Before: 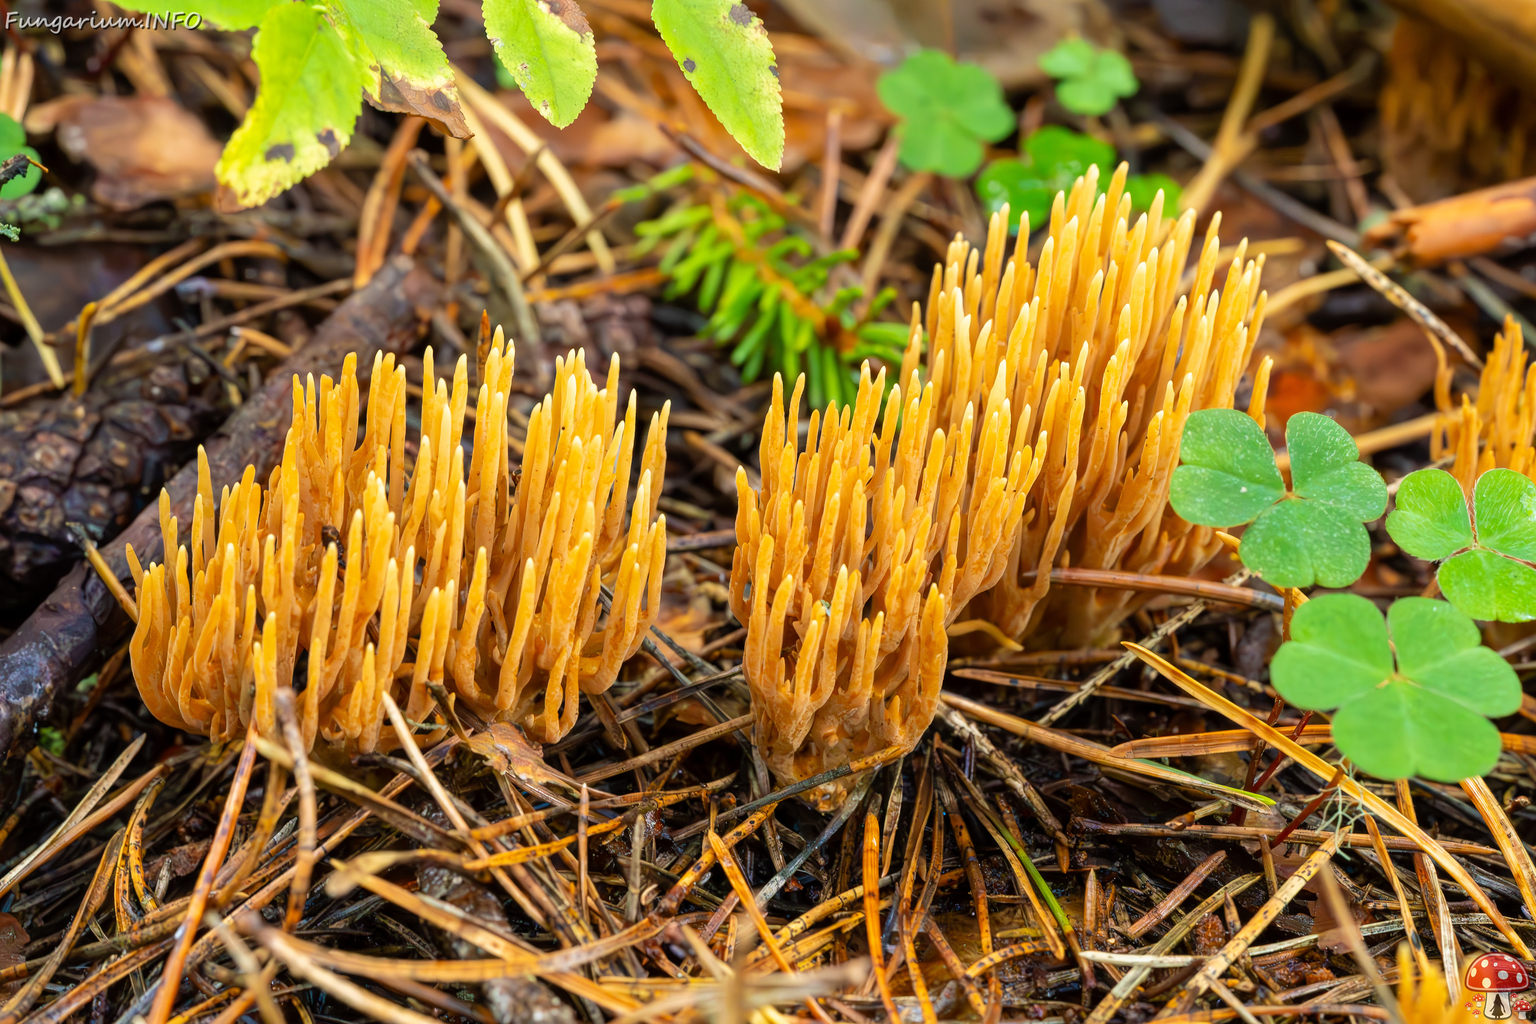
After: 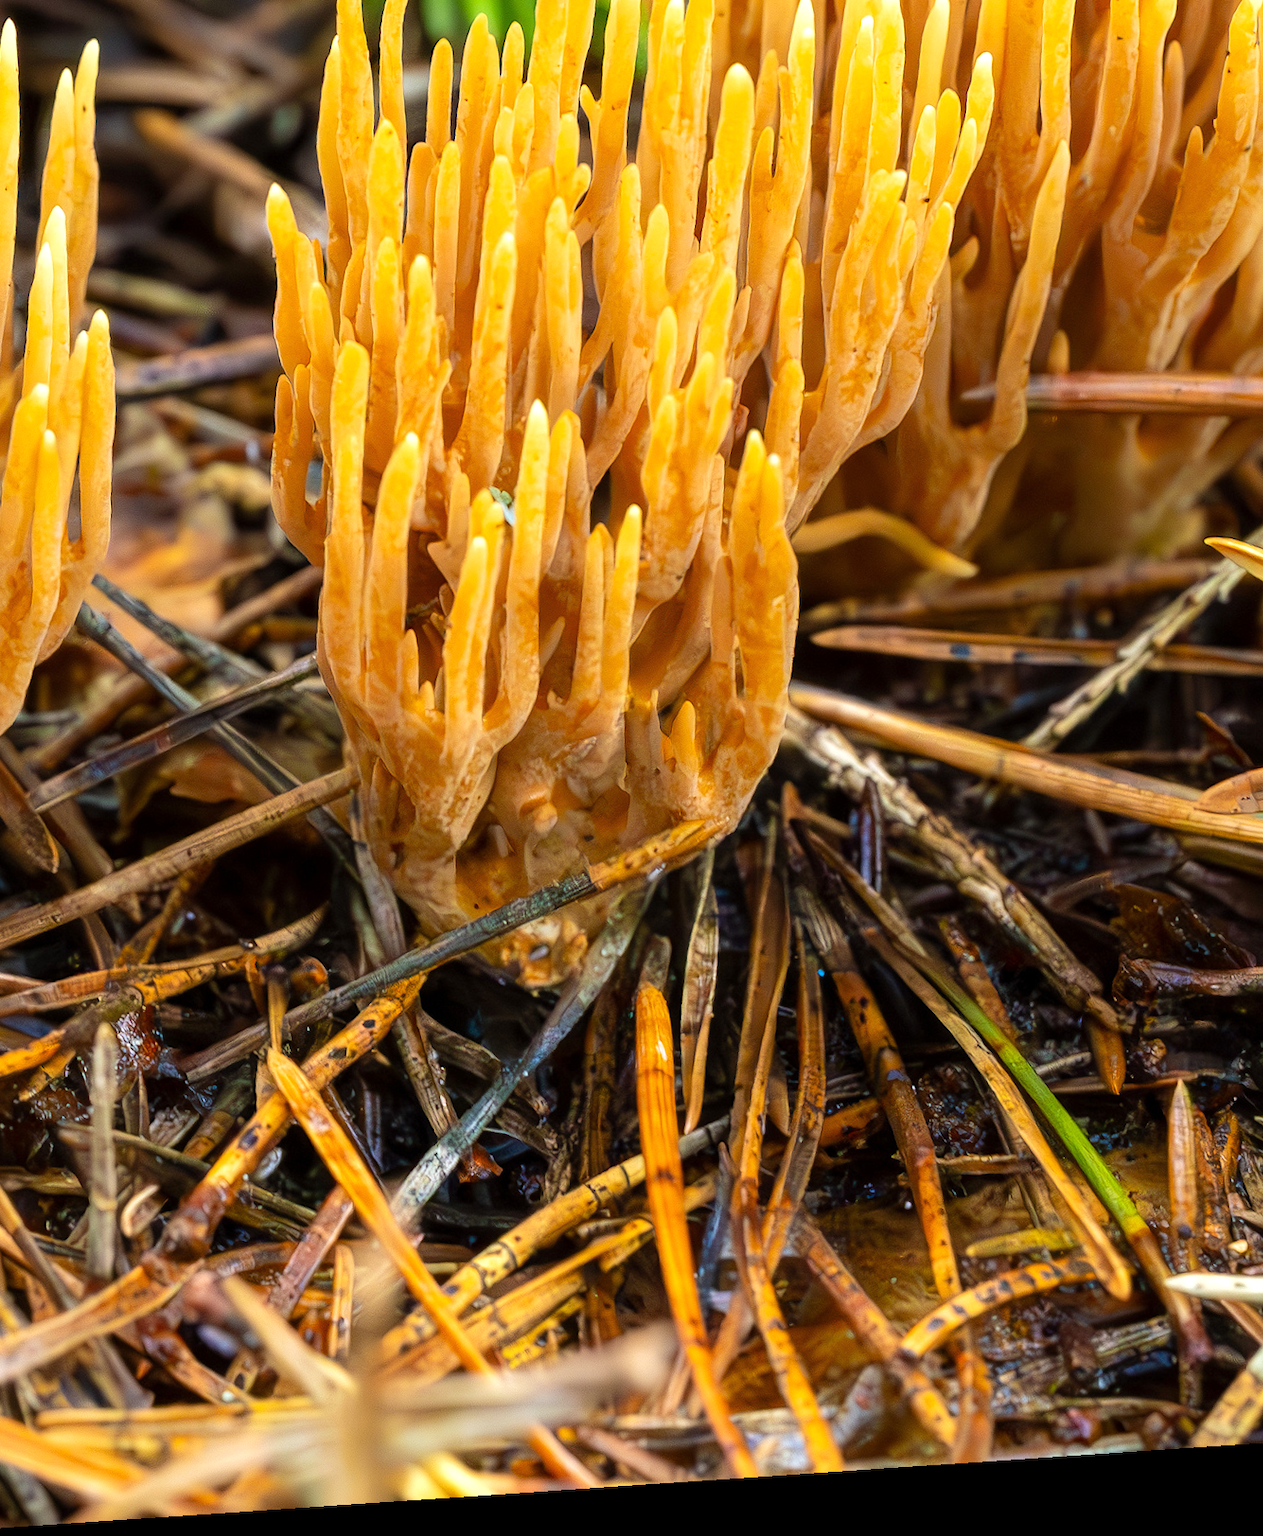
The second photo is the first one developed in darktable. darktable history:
exposure: exposure 0.29 EV, compensate highlight preservation false
white balance: red 0.976, blue 1.04
rotate and perspective: rotation -4.2°, shear 0.006, automatic cropping off
crop: left 40.878%, top 39.176%, right 25.993%, bottom 3.081%
